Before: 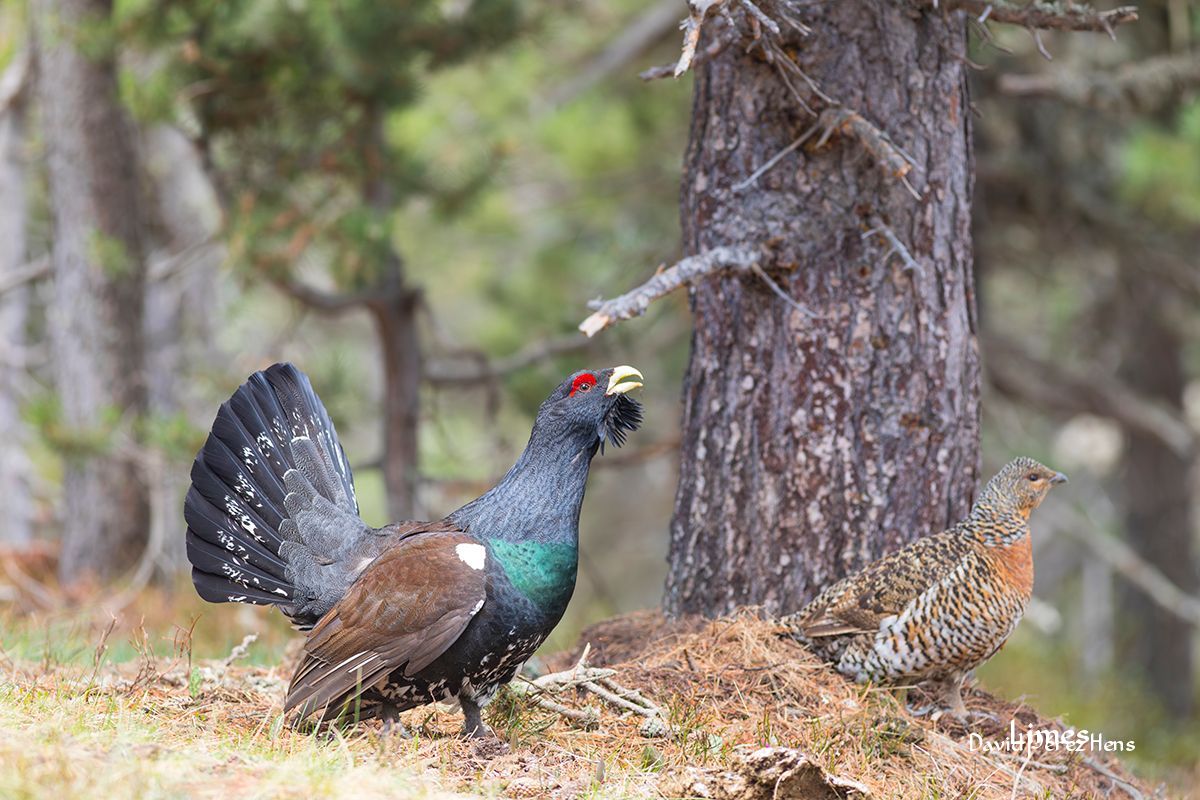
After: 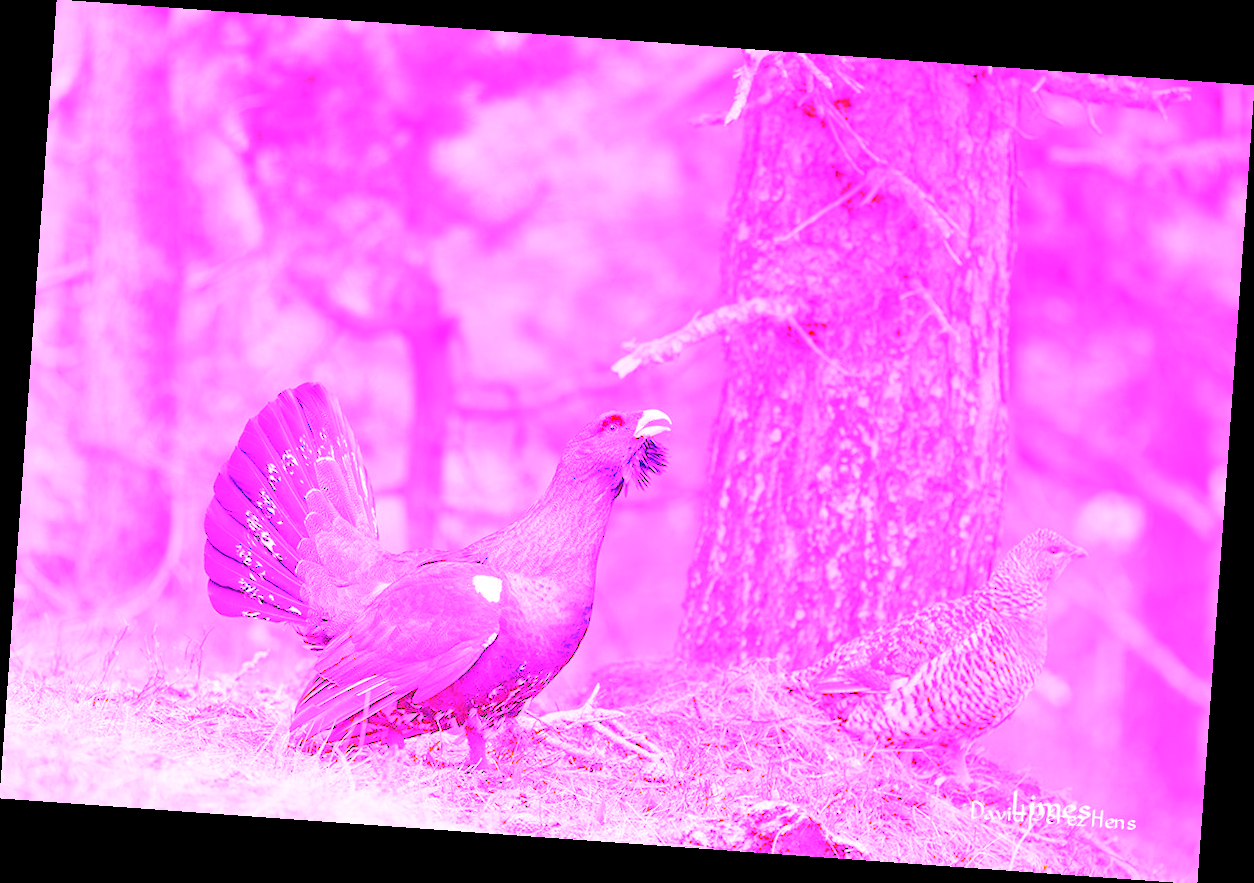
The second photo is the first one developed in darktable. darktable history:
rotate and perspective: rotation 4.1°, automatic cropping off
tone equalizer: on, module defaults
white balance: red 8, blue 8
